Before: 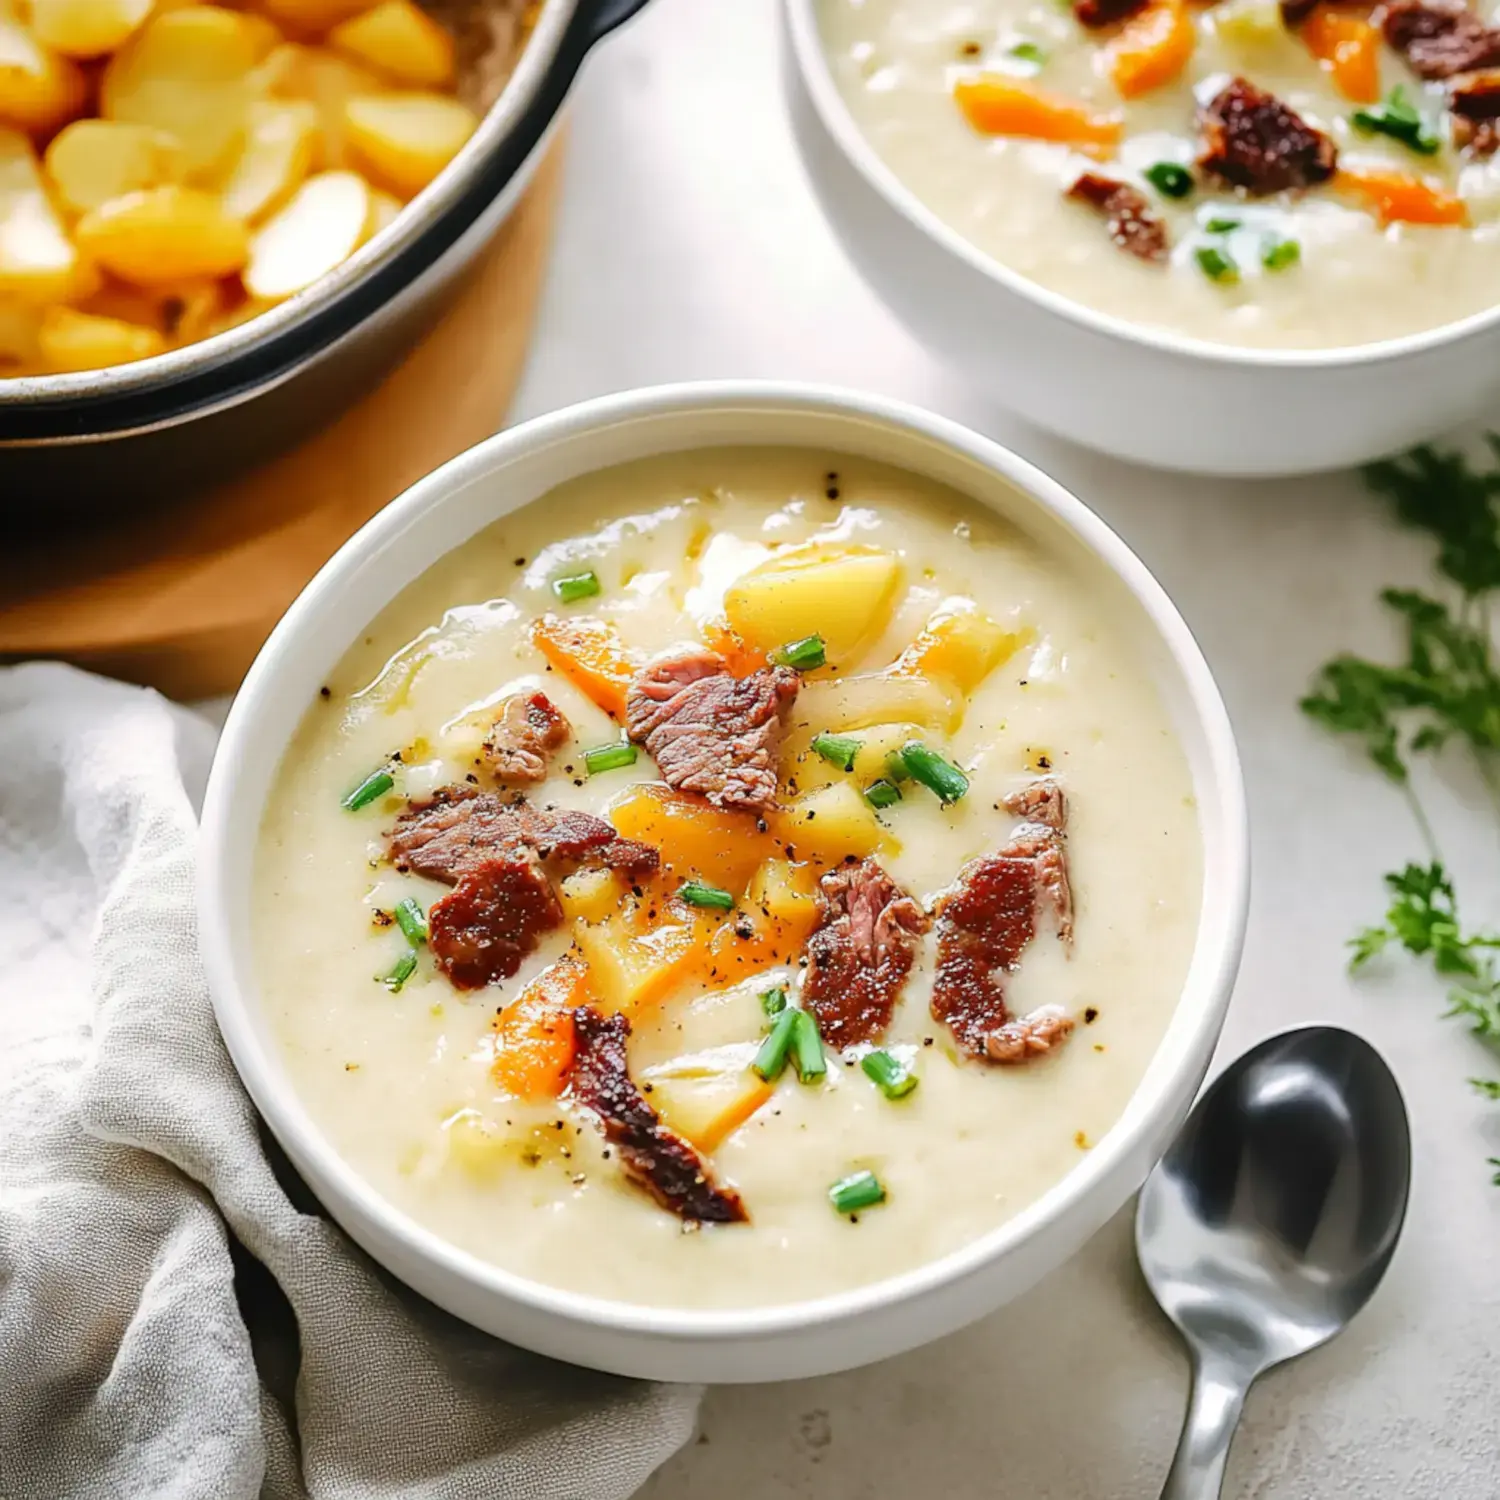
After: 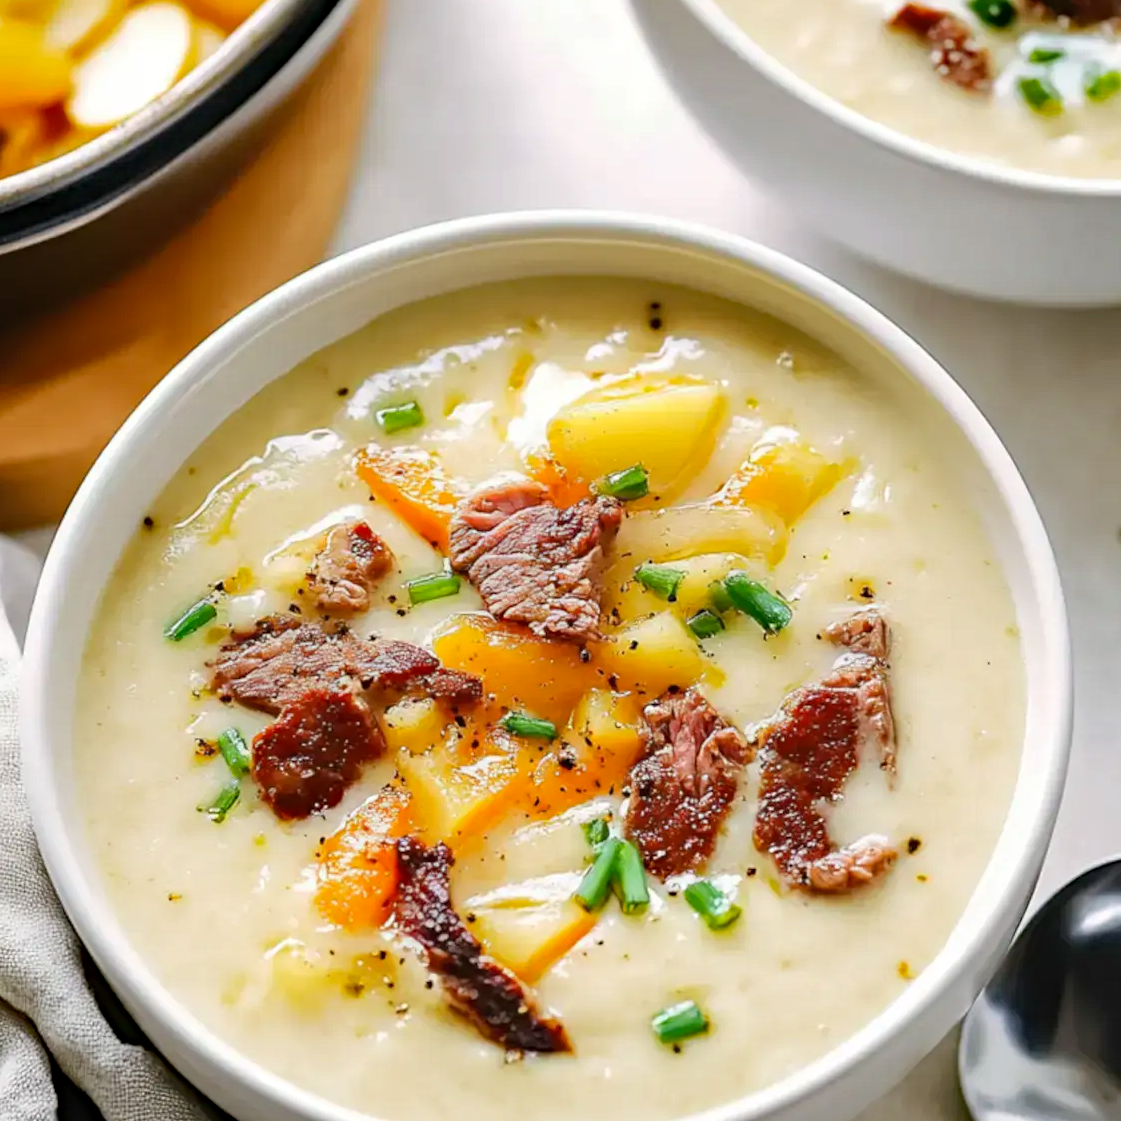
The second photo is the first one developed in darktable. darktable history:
crop and rotate: left 11.831%, top 11.346%, right 13.429%, bottom 13.899%
haze removal: strength 0.29, distance 0.25, compatibility mode true, adaptive false
